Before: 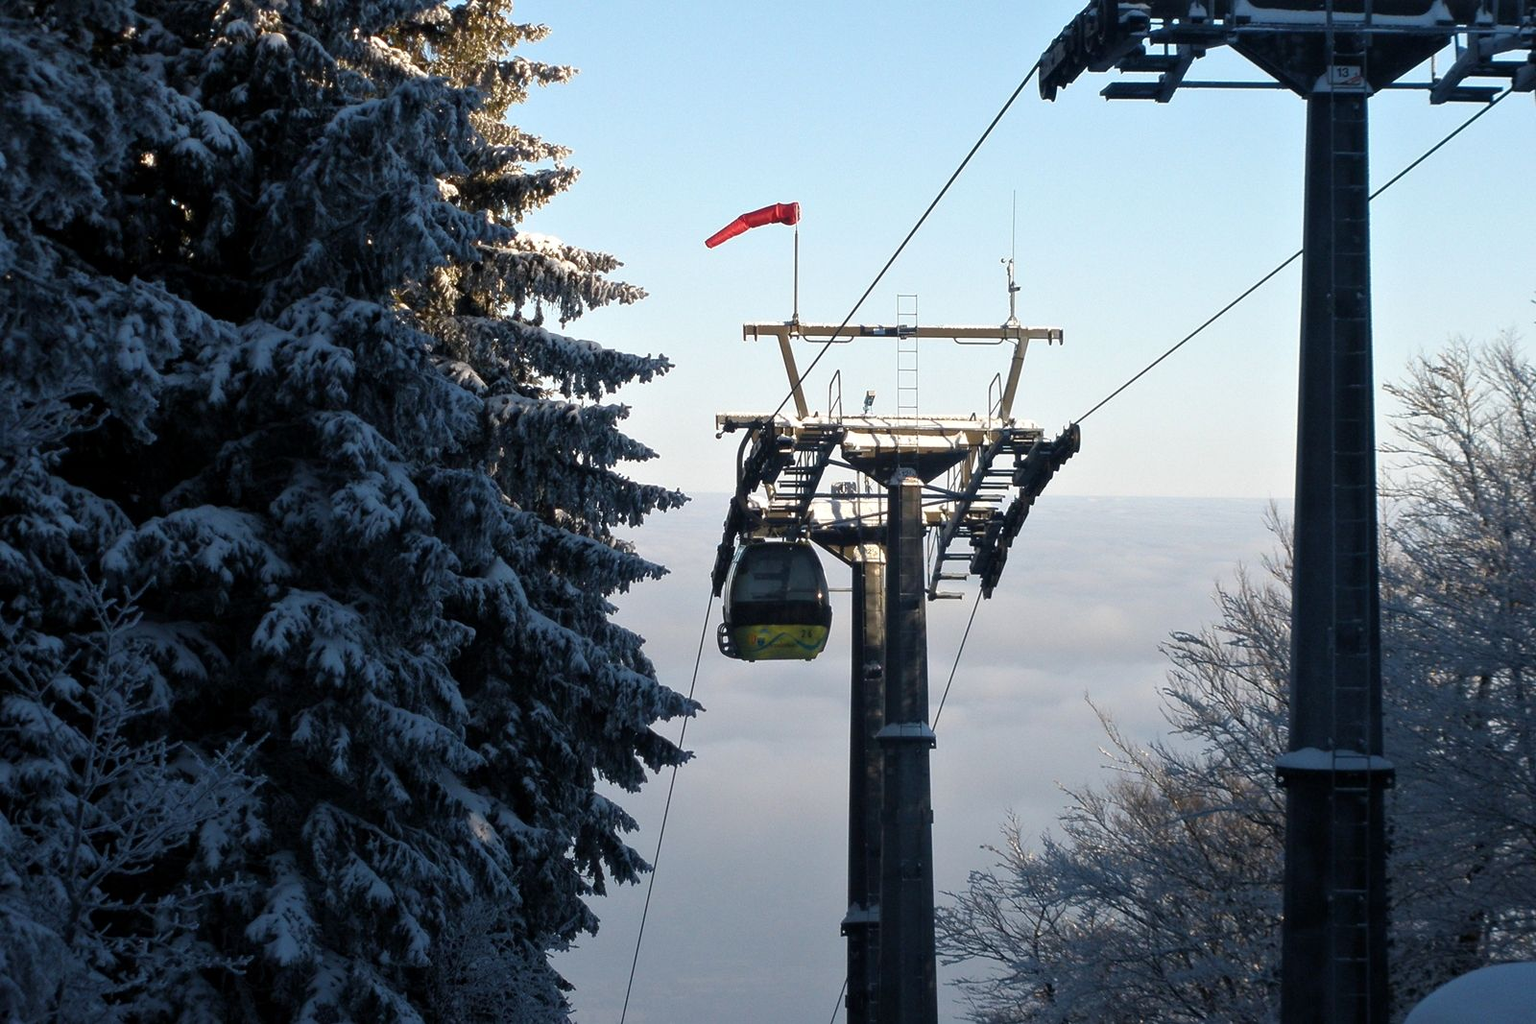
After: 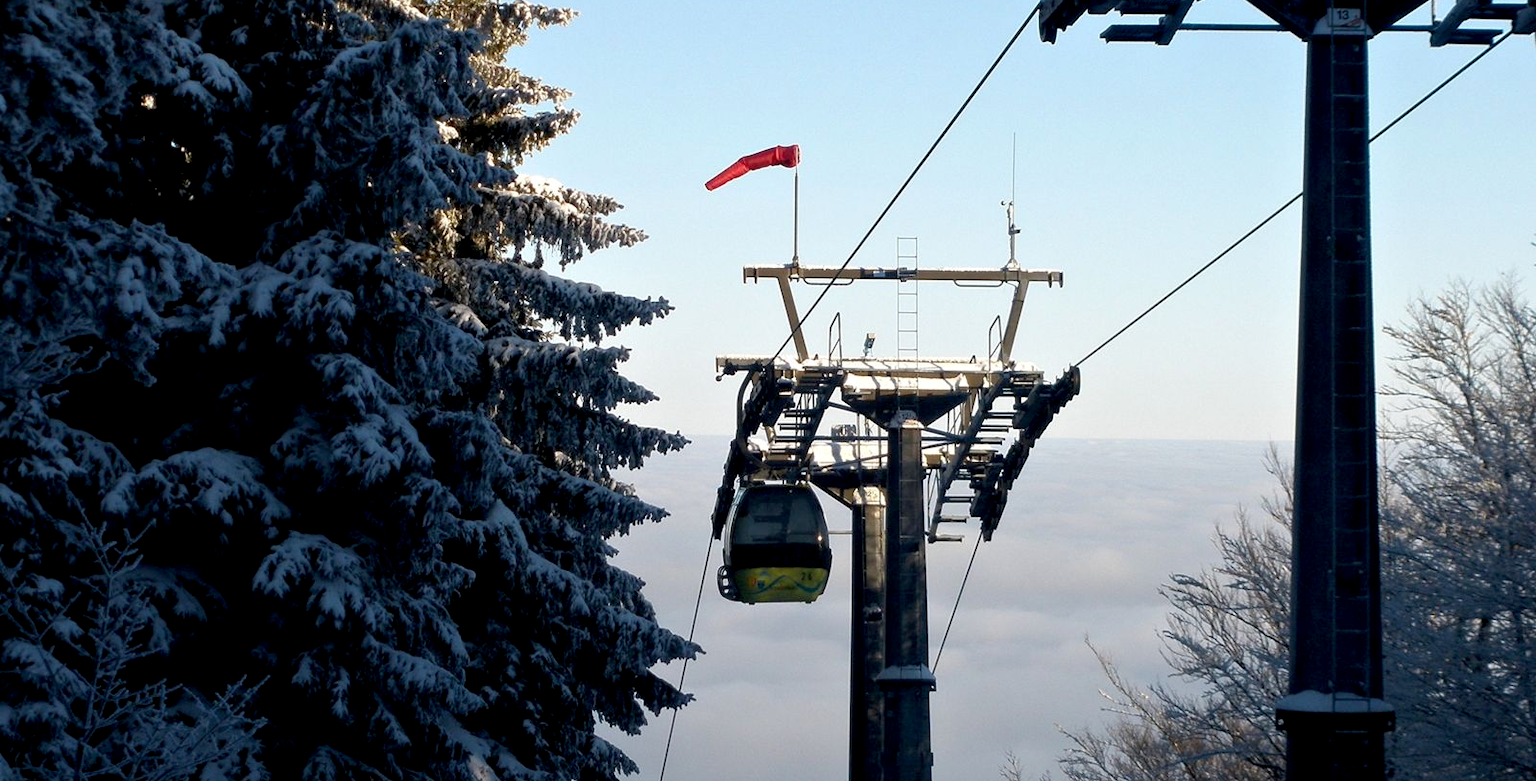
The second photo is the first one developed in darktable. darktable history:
crop: top 5.709%, bottom 17.927%
exposure: black level correction 0.009, exposure 0.017 EV, compensate highlight preservation false
